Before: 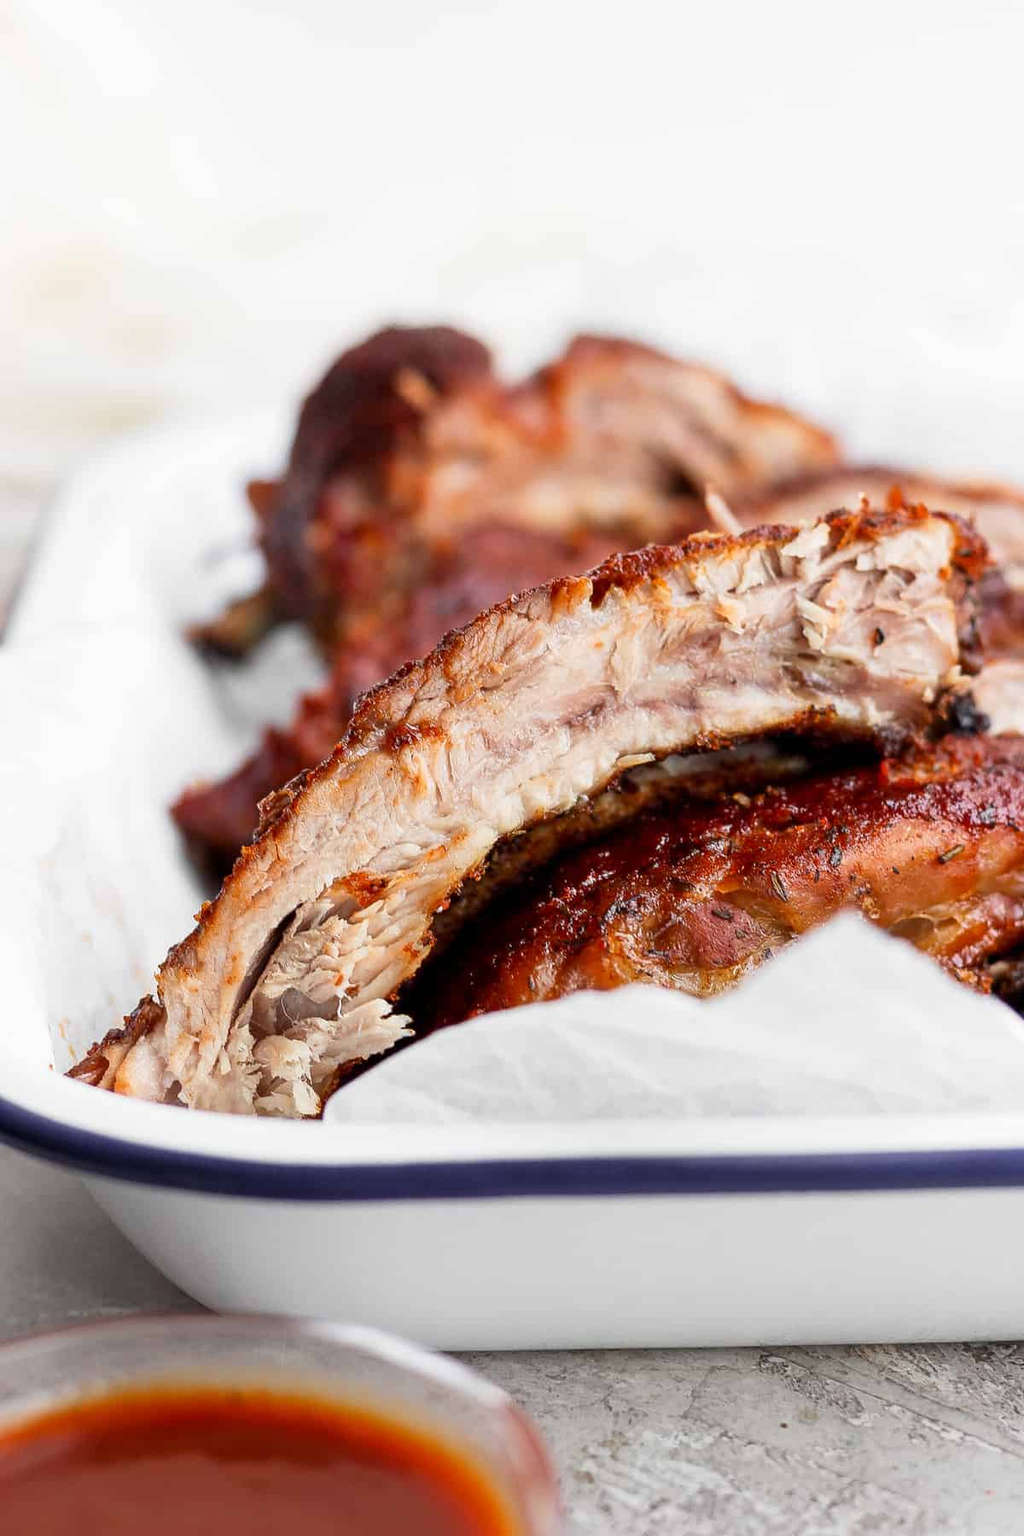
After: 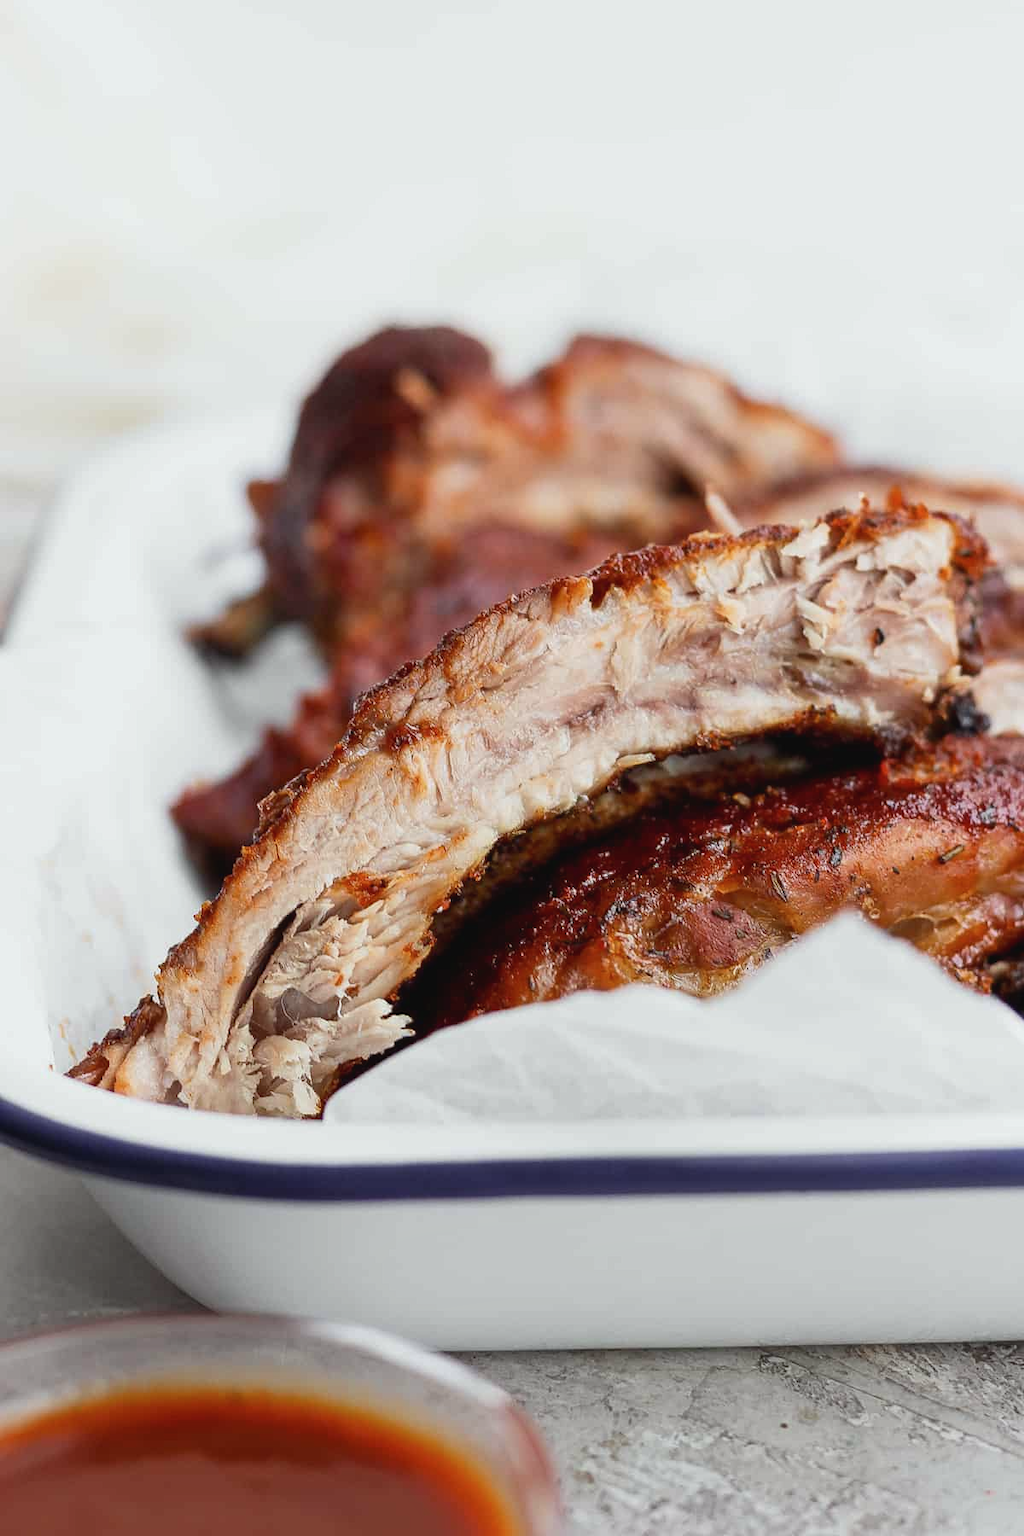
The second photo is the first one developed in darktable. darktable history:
contrast brightness saturation: contrast -0.08, brightness -0.04, saturation -0.11
white balance: red 0.978, blue 0.999
tone equalizer: on, module defaults
